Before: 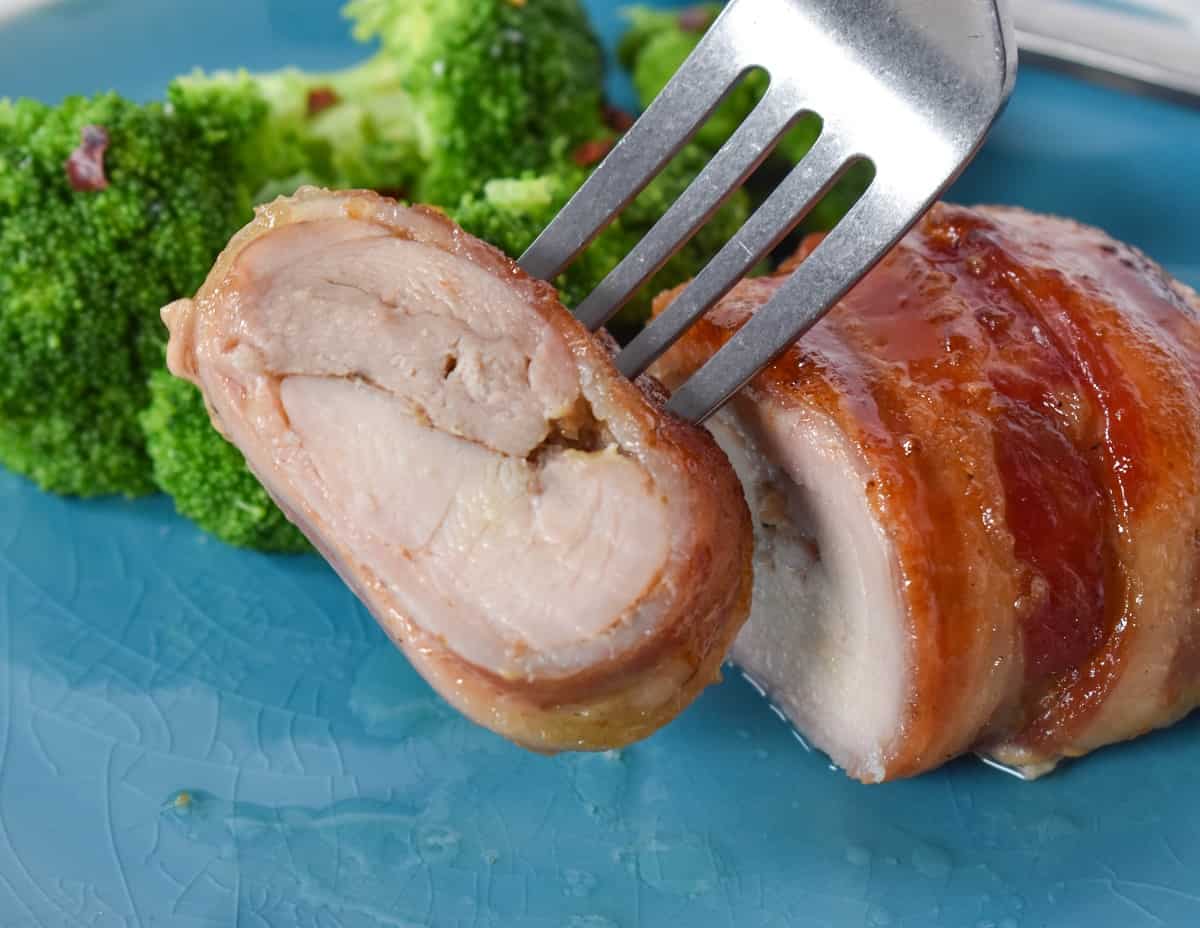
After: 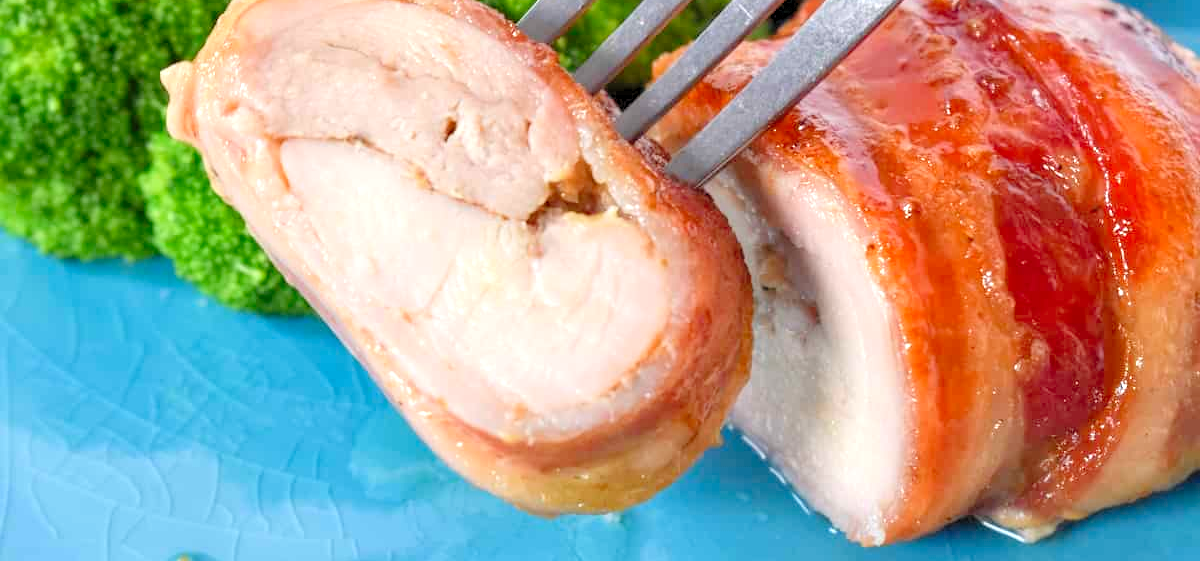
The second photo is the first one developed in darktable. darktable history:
crop and rotate: top 25.597%, bottom 13.927%
levels: levels [0.036, 0.364, 0.827]
